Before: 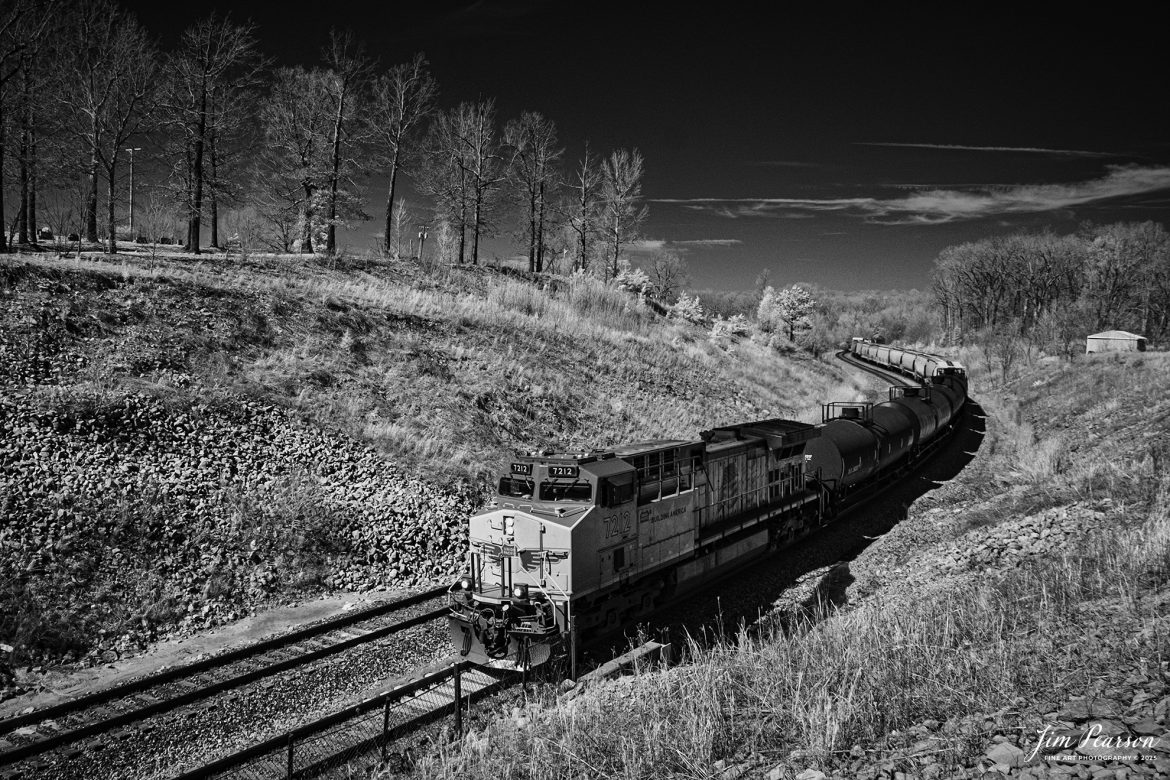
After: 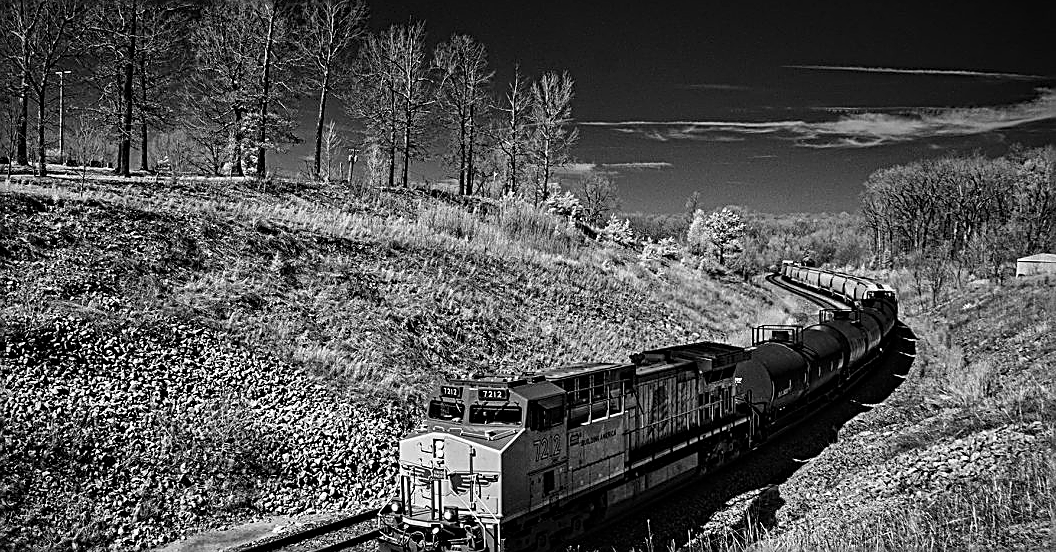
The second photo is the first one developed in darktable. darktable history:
crop: left 5.991%, top 9.983%, right 3.696%, bottom 19.143%
exposure: black level correction 0.001, exposure -0.124 EV, compensate highlight preservation false
sharpen: amount 0.751
vignetting: fall-off start 92.04%, brightness -0.417, saturation -0.312
contrast equalizer: y [[0.509, 0.514, 0.523, 0.542, 0.578, 0.603], [0.5 ×6], [0.509, 0.514, 0.523, 0.542, 0.578, 0.603], [0.001, 0.002, 0.003, 0.005, 0.01, 0.013], [0.001, 0.002, 0.003, 0.005, 0.01, 0.013]]
shadows and highlights: shadows 31.26, highlights 1.81, soften with gaussian
contrast brightness saturation: saturation -0.067
